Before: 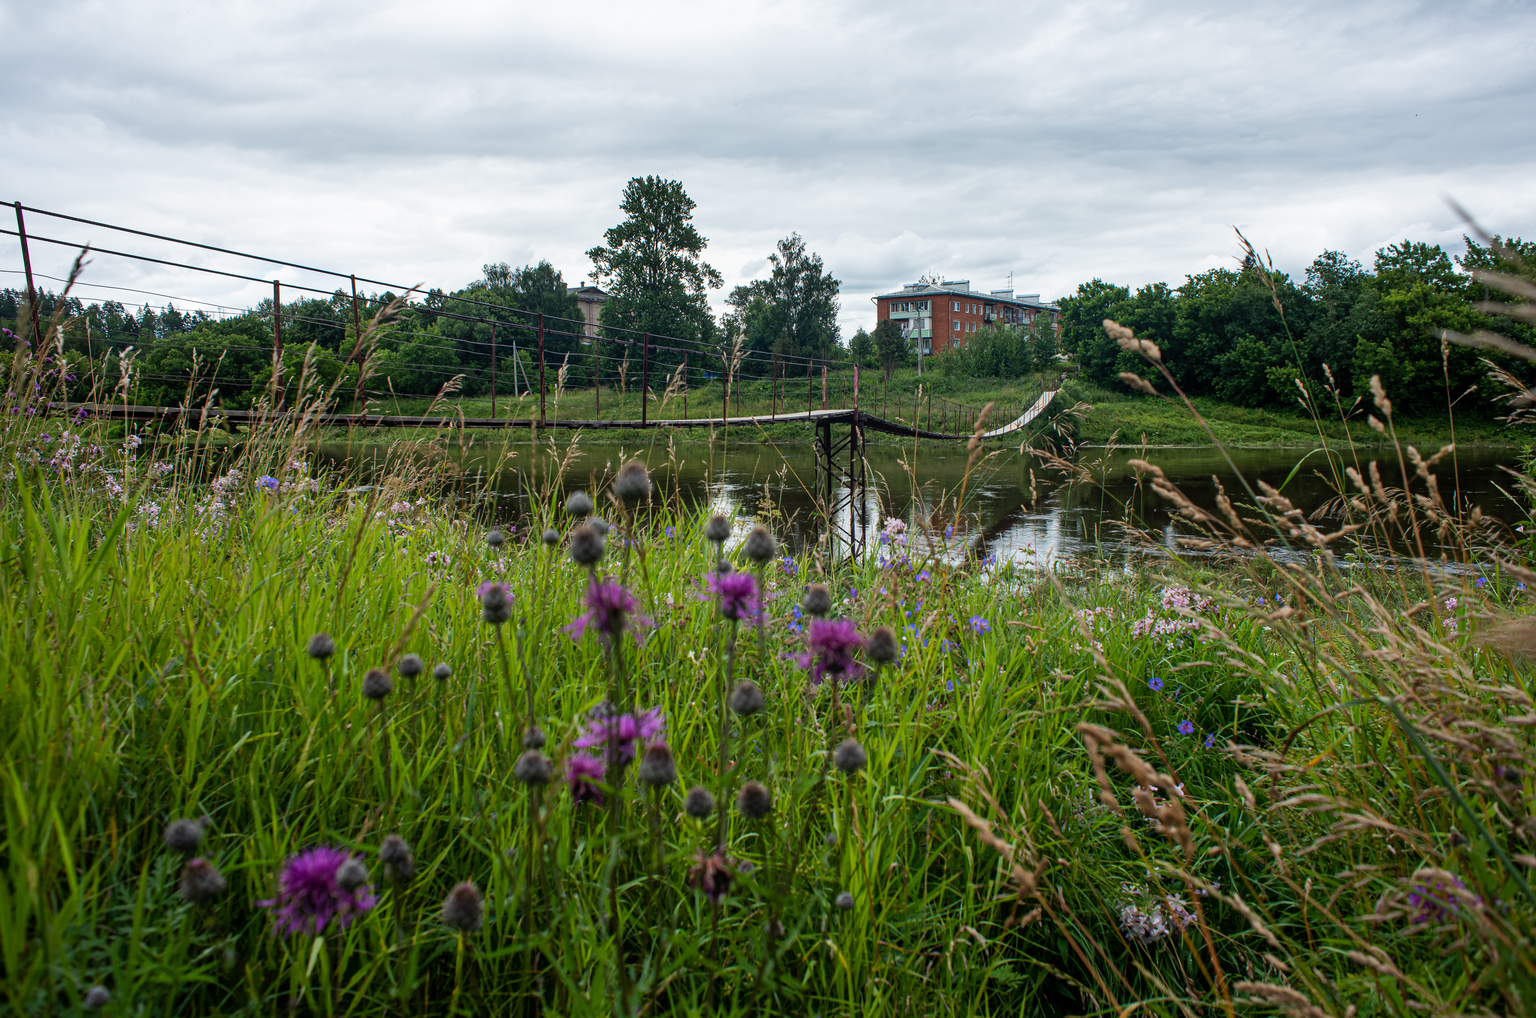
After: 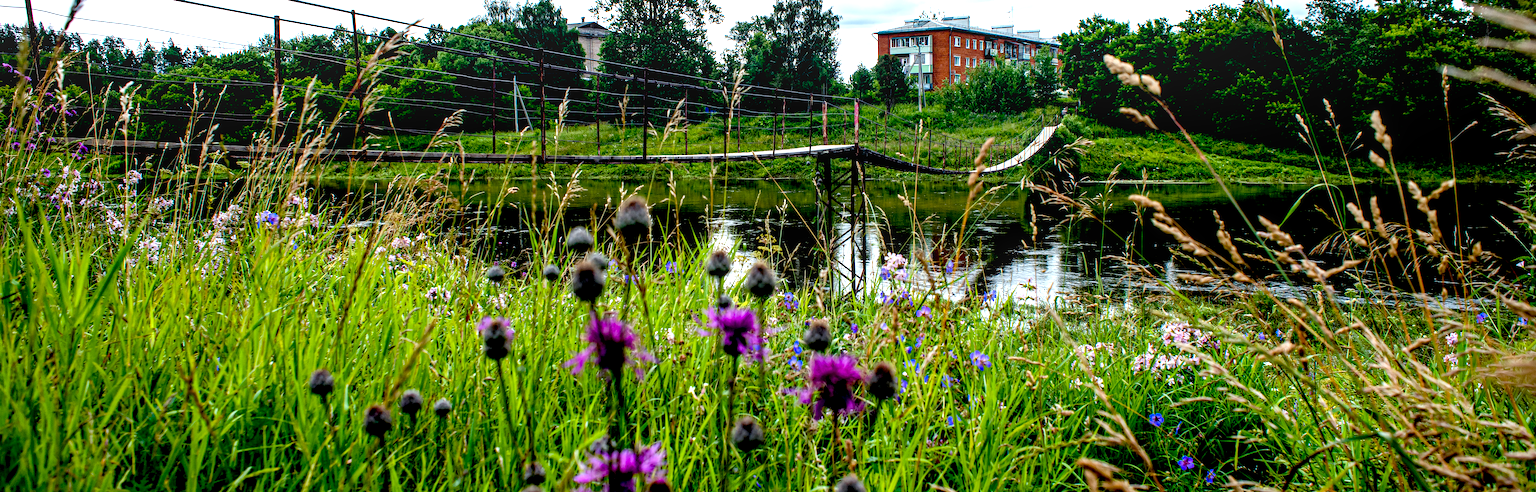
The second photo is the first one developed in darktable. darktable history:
crop and rotate: top 26.056%, bottom 25.543%
exposure: black level correction 0.035, exposure 0.9 EV, compensate highlight preservation false
color balance rgb: perceptual saturation grading › global saturation 20%, perceptual saturation grading › highlights -25%, perceptual saturation grading › shadows 25%
white balance: red 0.982, blue 1.018
local contrast: on, module defaults
